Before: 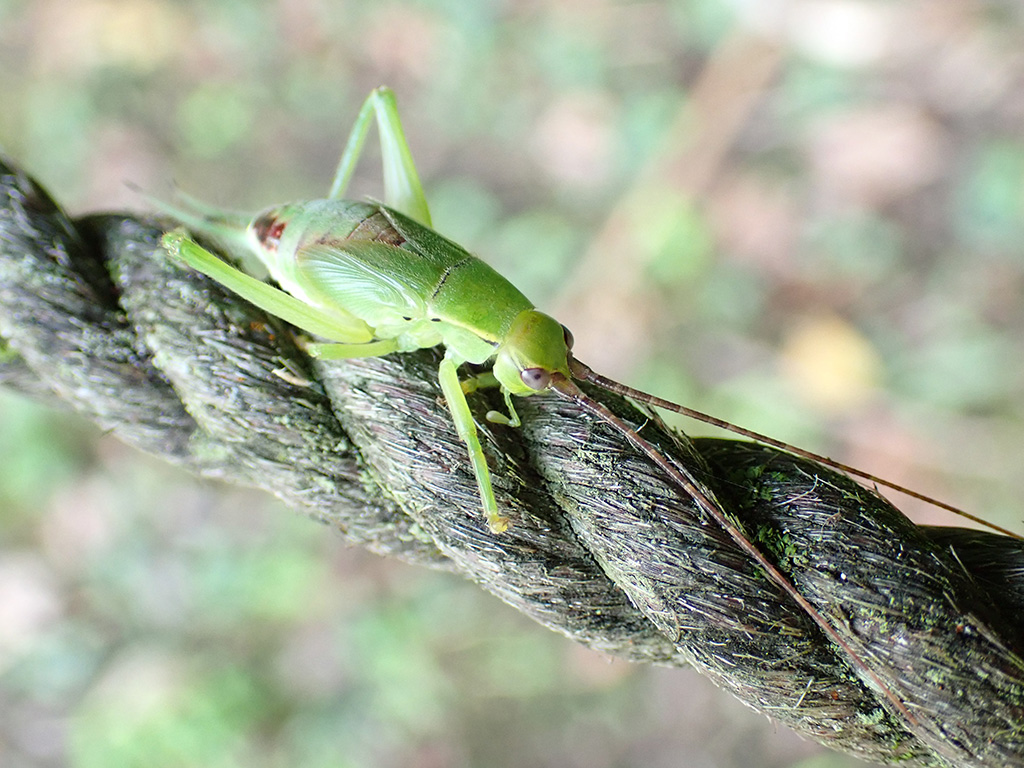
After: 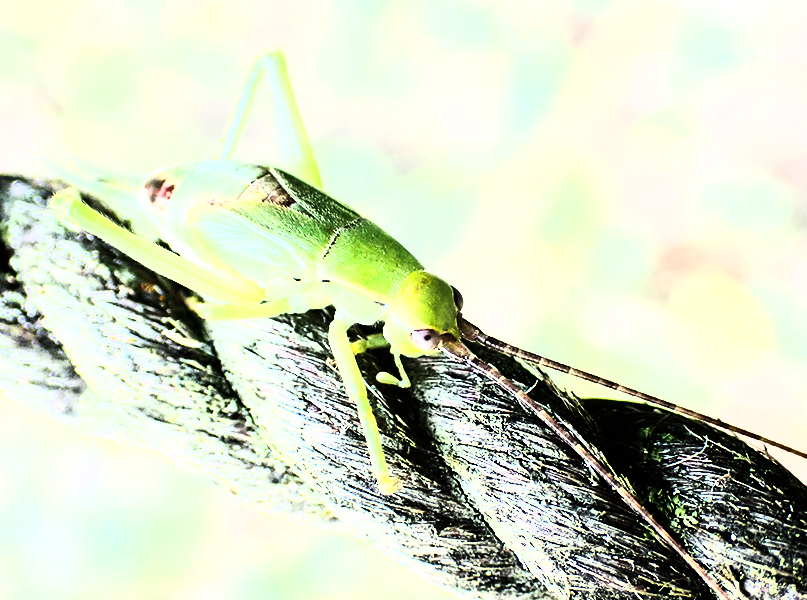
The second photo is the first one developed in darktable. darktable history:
rgb curve: curves: ch0 [(0, 0) (0.21, 0.15) (0.24, 0.21) (0.5, 0.75) (0.75, 0.96) (0.89, 0.99) (1, 1)]; ch1 [(0, 0.02) (0.21, 0.13) (0.25, 0.2) (0.5, 0.67) (0.75, 0.9) (0.89, 0.97) (1, 1)]; ch2 [(0, 0.02) (0.21, 0.13) (0.25, 0.2) (0.5, 0.67) (0.75, 0.9) (0.89, 0.97) (1, 1)], compensate middle gray true
crop and rotate: left 10.77%, top 5.1%, right 10.41%, bottom 16.76%
tone curve: curves: ch0 [(0, 0) (0.56, 0.467) (0.846, 0.934) (1, 1)]
